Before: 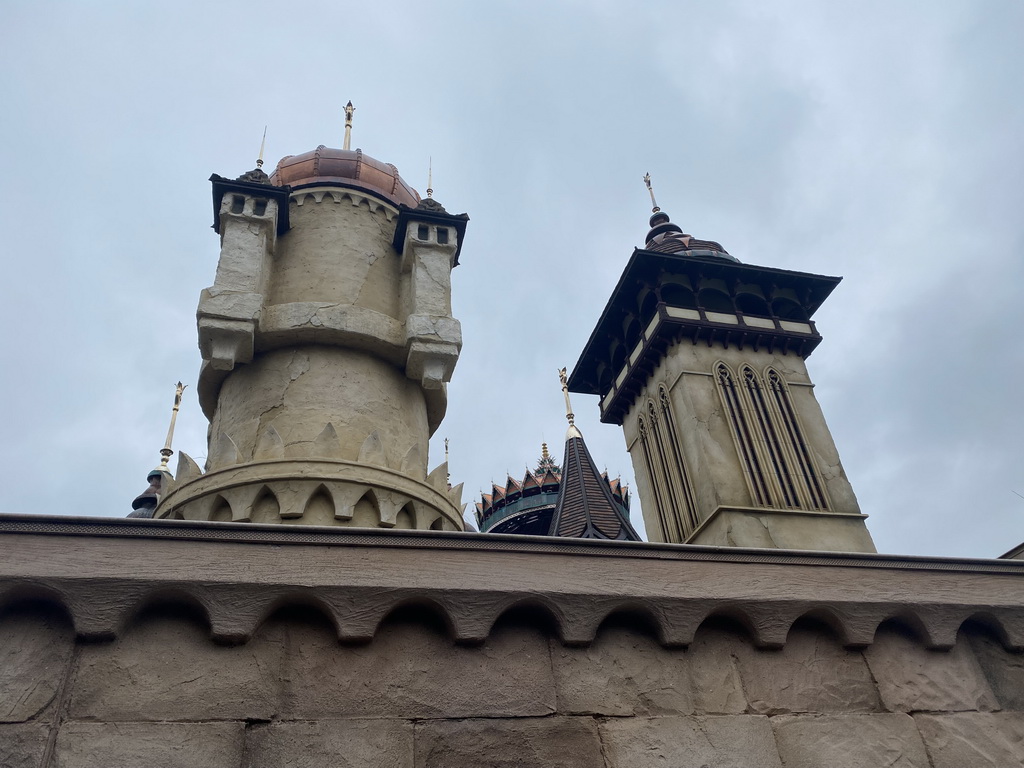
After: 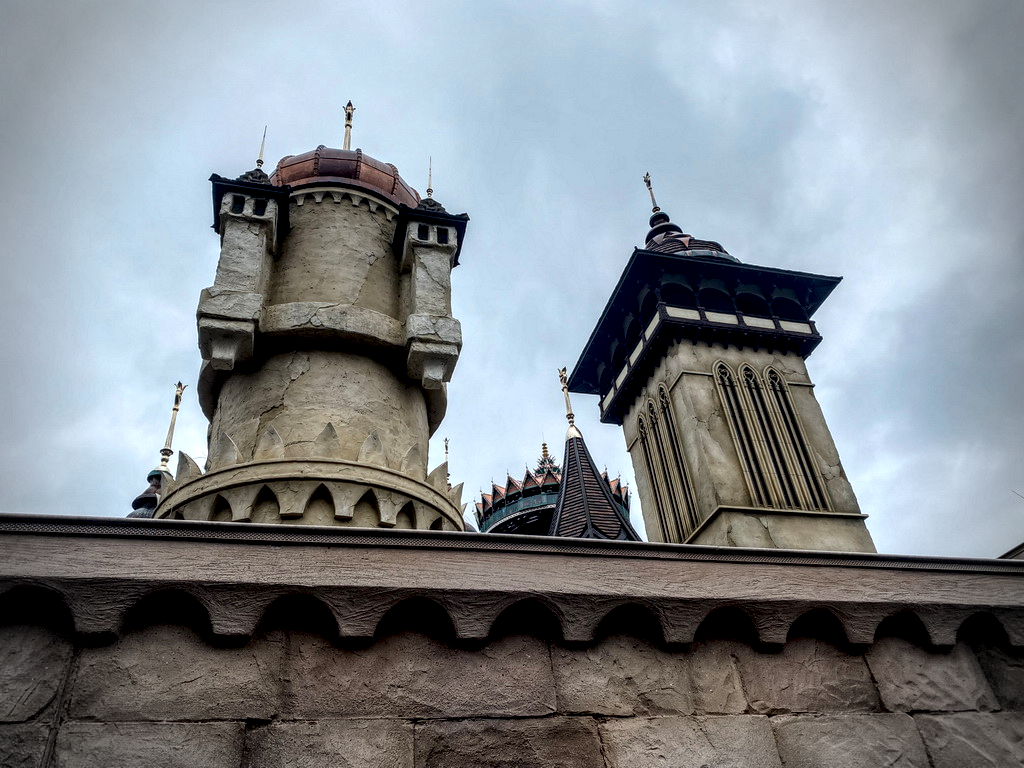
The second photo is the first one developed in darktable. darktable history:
vignetting: fall-off radius 30.92%
local contrast: detail 205%
